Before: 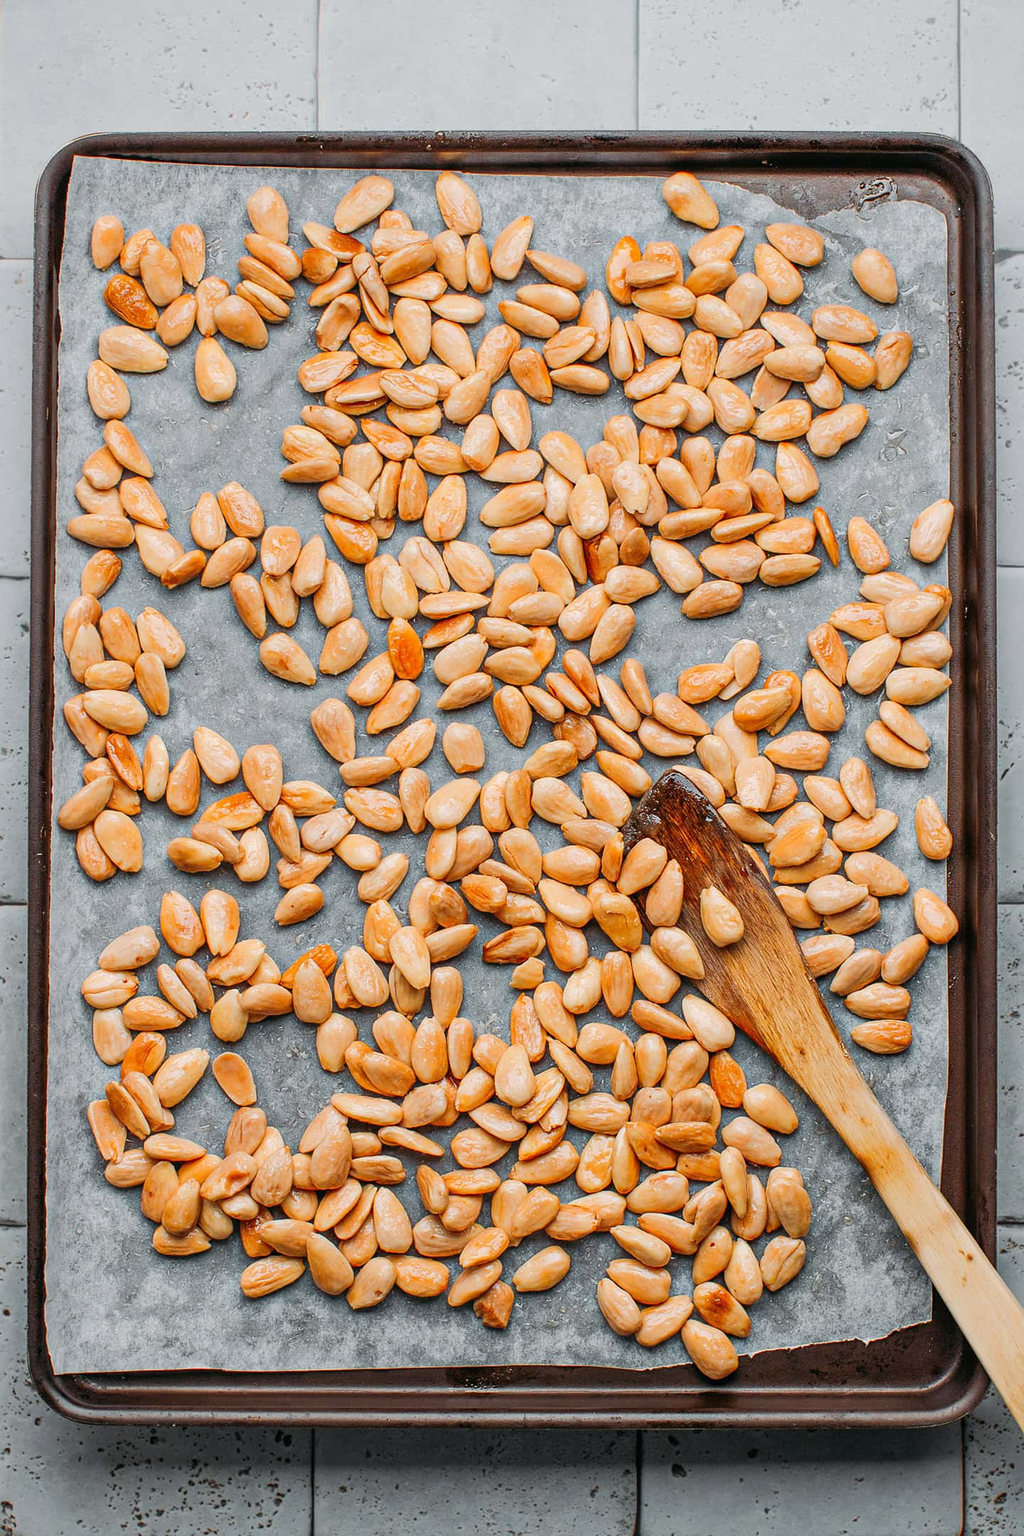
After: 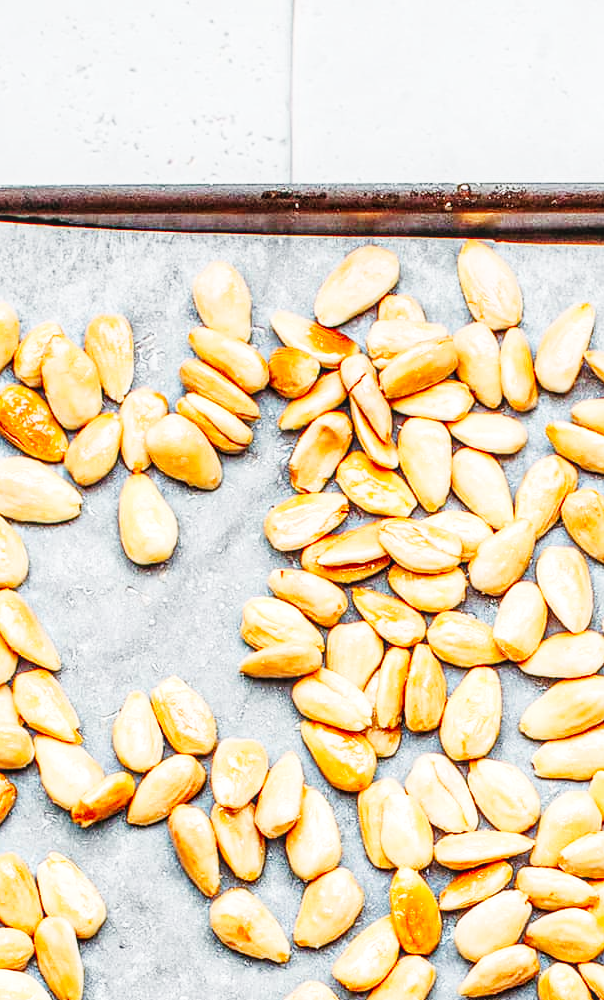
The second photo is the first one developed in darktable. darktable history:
base curve: curves: ch0 [(0, 0.003) (0.001, 0.002) (0.006, 0.004) (0.02, 0.022) (0.048, 0.086) (0.094, 0.234) (0.162, 0.431) (0.258, 0.629) (0.385, 0.8) (0.548, 0.918) (0.751, 0.988) (1, 1)], preserve colors none
local contrast: on, module defaults
crop and rotate: left 10.817%, top 0.062%, right 47.194%, bottom 53.626%
